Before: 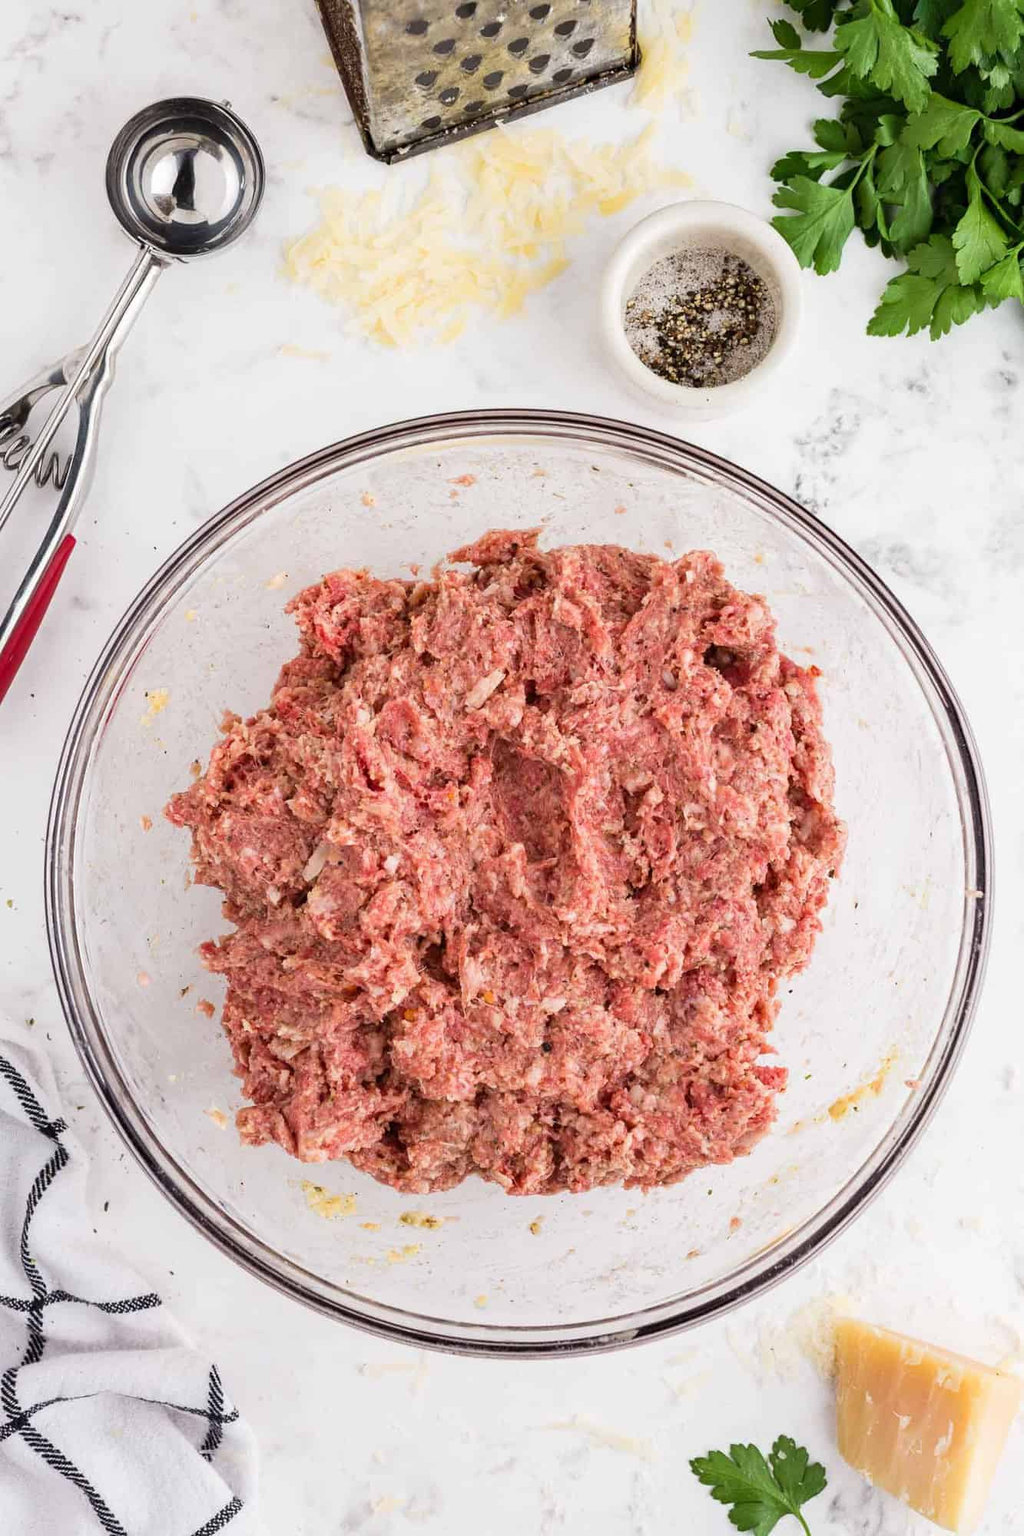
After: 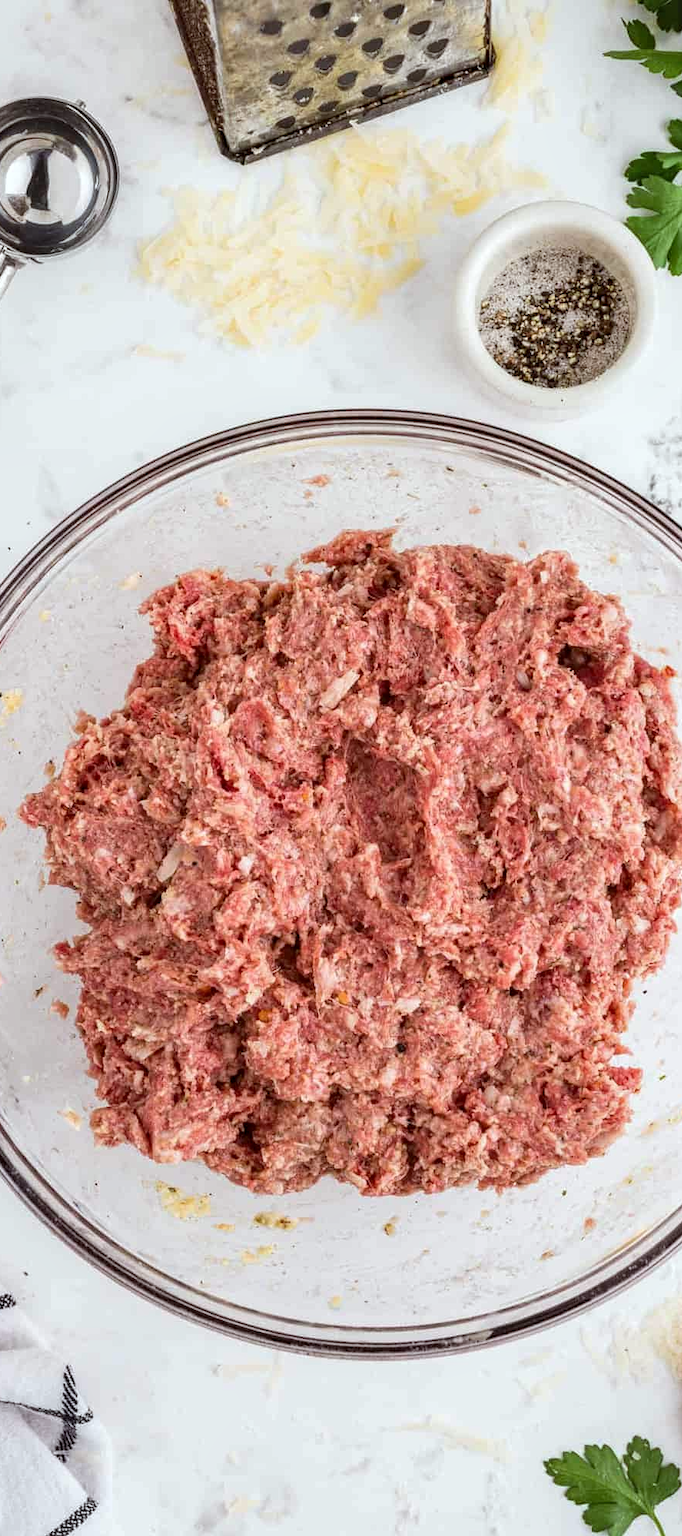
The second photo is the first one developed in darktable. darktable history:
local contrast: on, module defaults
contrast brightness saturation: saturation -0.047
color correction: highlights a* -2.75, highlights b* -2.45, shadows a* 2.12, shadows b* 2.79
crop and rotate: left 14.285%, right 19.043%
